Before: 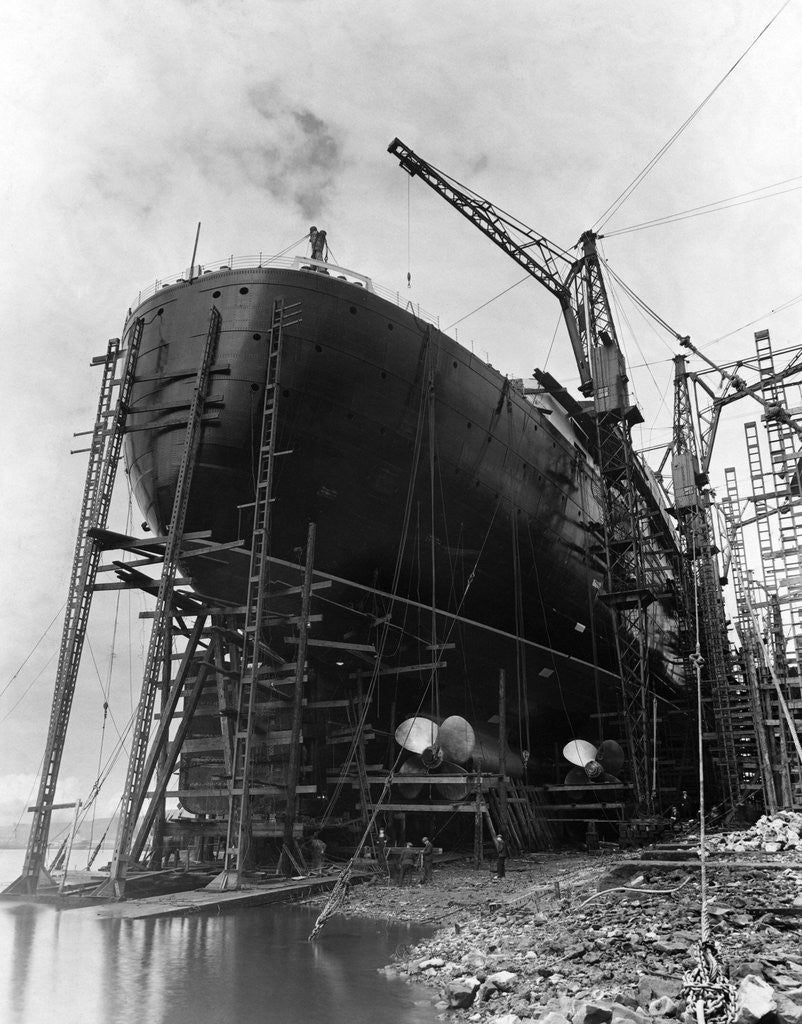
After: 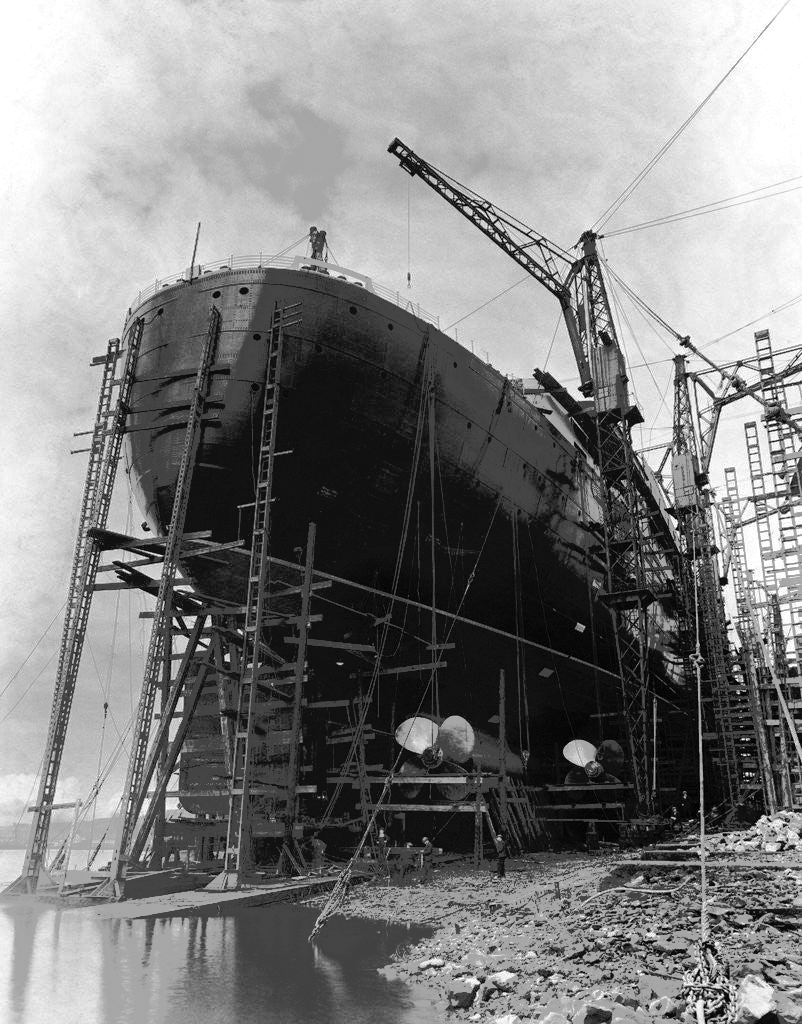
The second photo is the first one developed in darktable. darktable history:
tone equalizer: -7 EV -0.625 EV, -6 EV 0.99 EV, -5 EV -0.427 EV, -4 EV 0.463 EV, -3 EV 0.414 EV, -2 EV 0.149 EV, -1 EV -0.155 EV, +0 EV -0.409 EV, edges refinement/feathering 500, mask exposure compensation -1.57 EV, preserve details no
